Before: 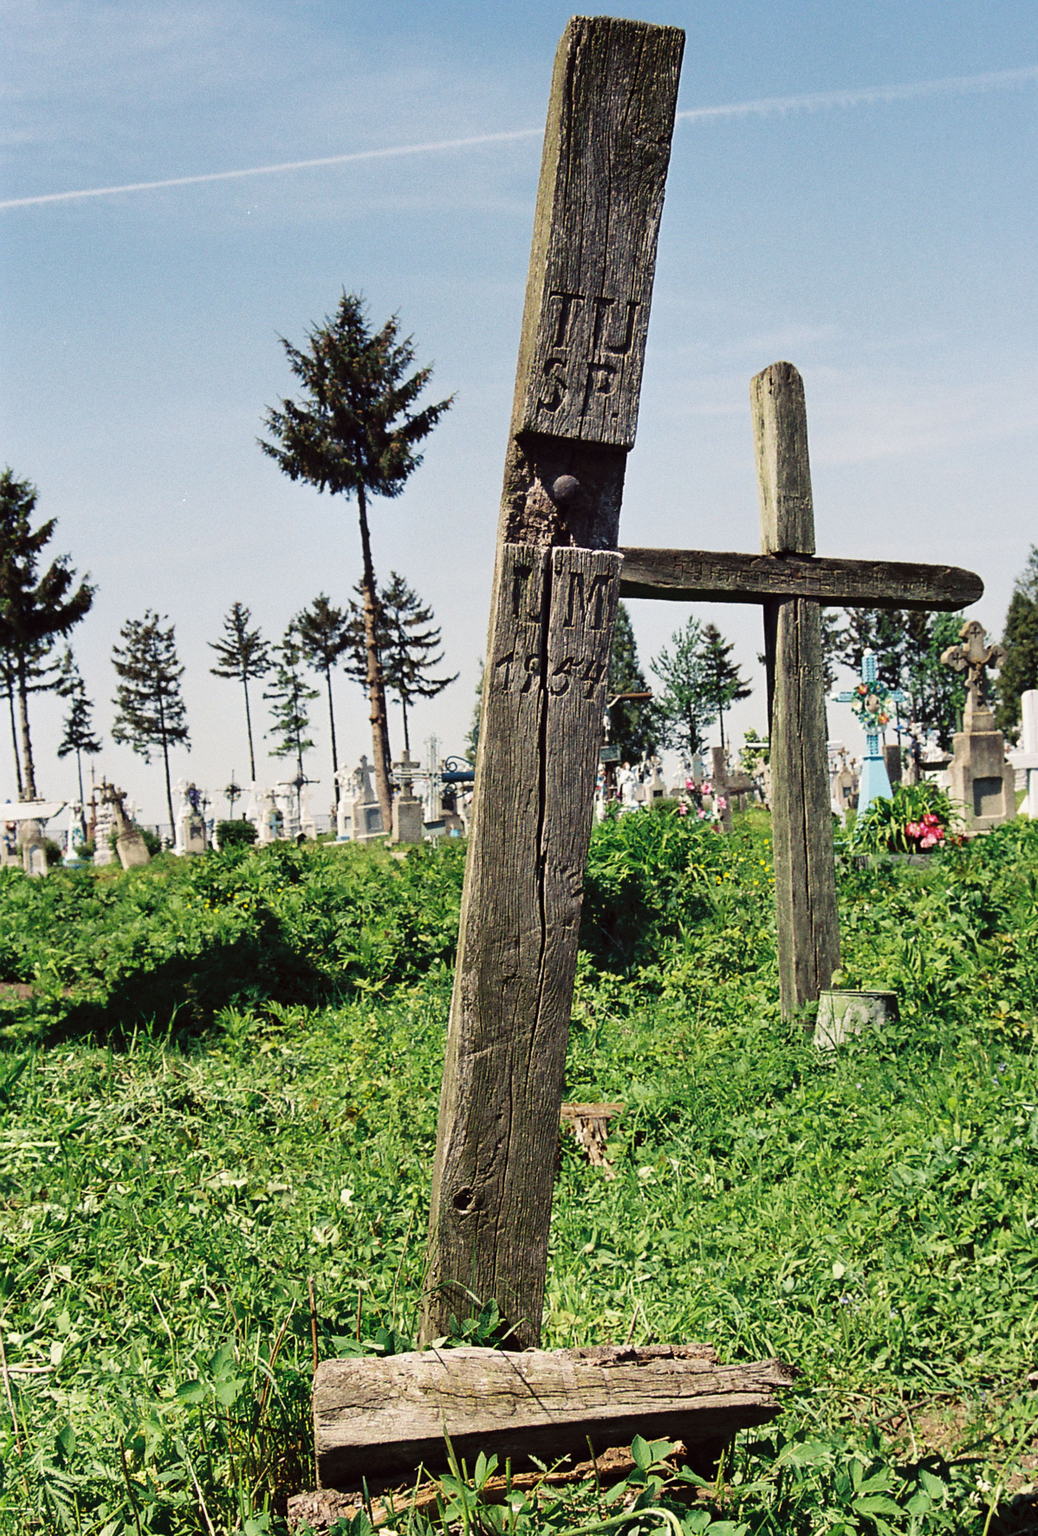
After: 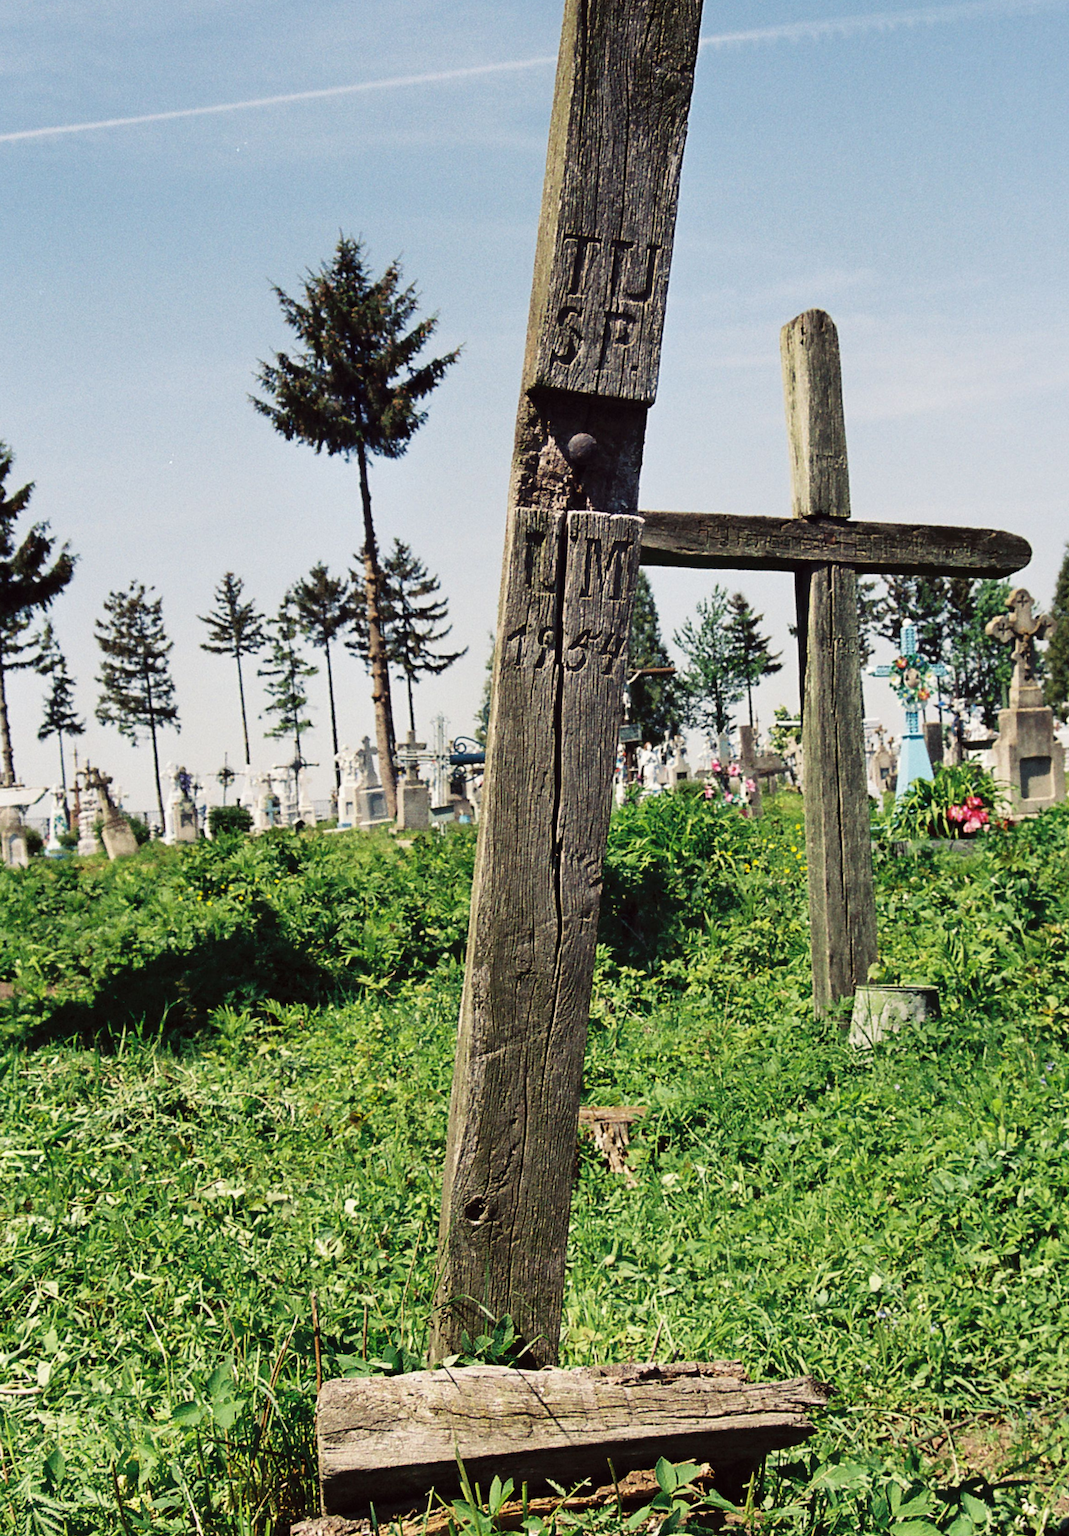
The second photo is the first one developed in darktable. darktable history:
crop and rotate: angle -1.96°, left 3.097%, top 4.154%, right 1.586%, bottom 0.529%
rotate and perspective: rotation -2.22°, lens shift (horizontal) -0.022, automatic cropping off
